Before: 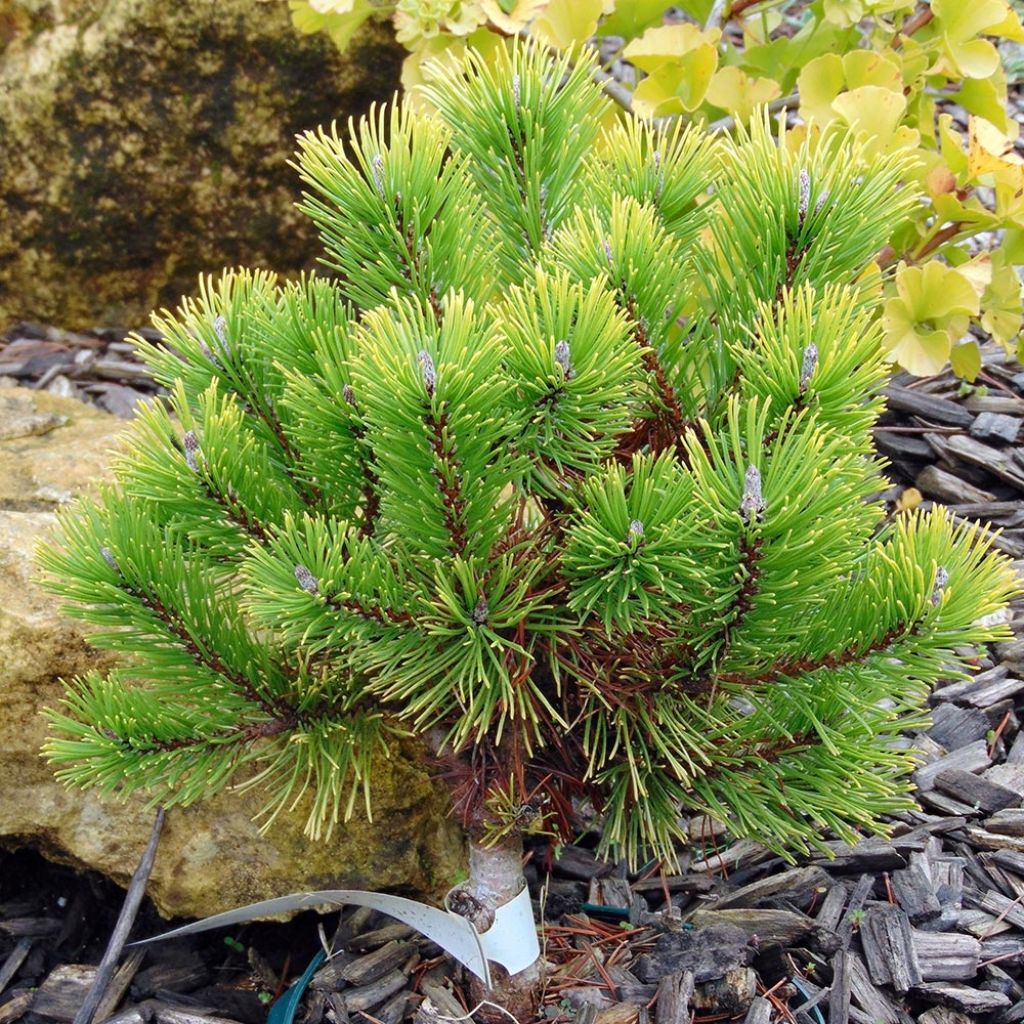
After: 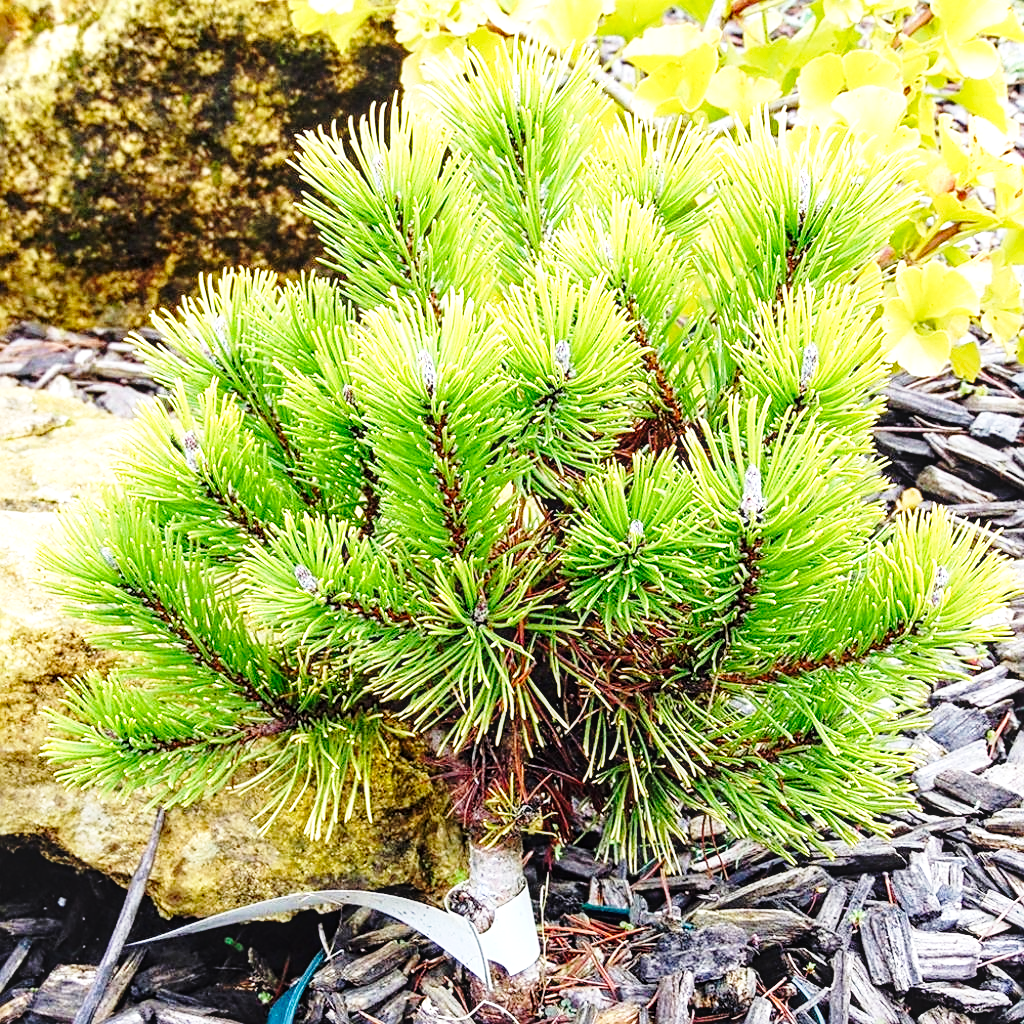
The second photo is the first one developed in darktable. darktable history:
base curve: curves: ch0 [(0, 0) (0.028, 0.03) (0.121, 0.232) (0.46, 0.748) (0.859, 0.968) (1, 1)], preserve colors none
tone equalizer: -8 EV -0.738 EV, -7 EV -0.681 EV, -6 EV -0.593 EV, -5 EV -0.384 EV, -3 EV 0.388 EV, -2 EV 0.6 EV, -1 EV 0.695 EV, +0 EV 0.771 EV
sharpen: amount 0.564
color balance rgb: perceptual saturation grading › global saturation 0.193%, global vibrance 20%
local contrast: on, module defaults
